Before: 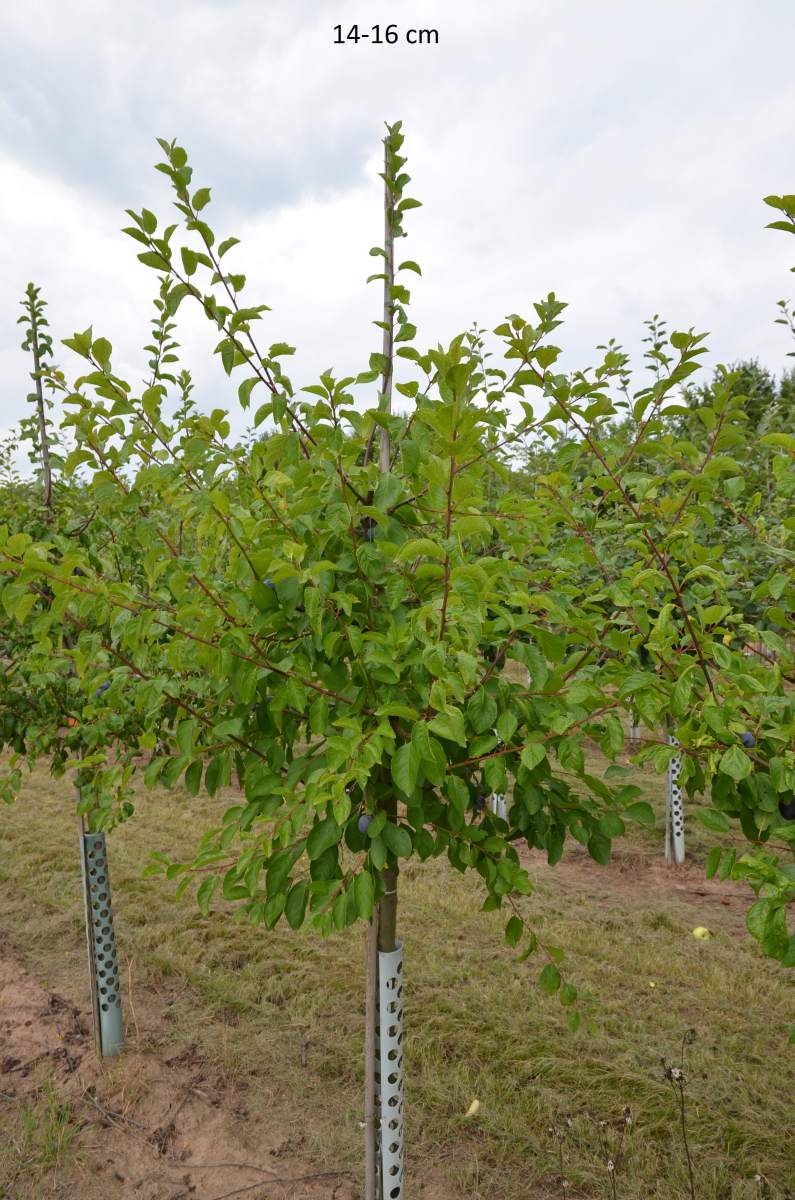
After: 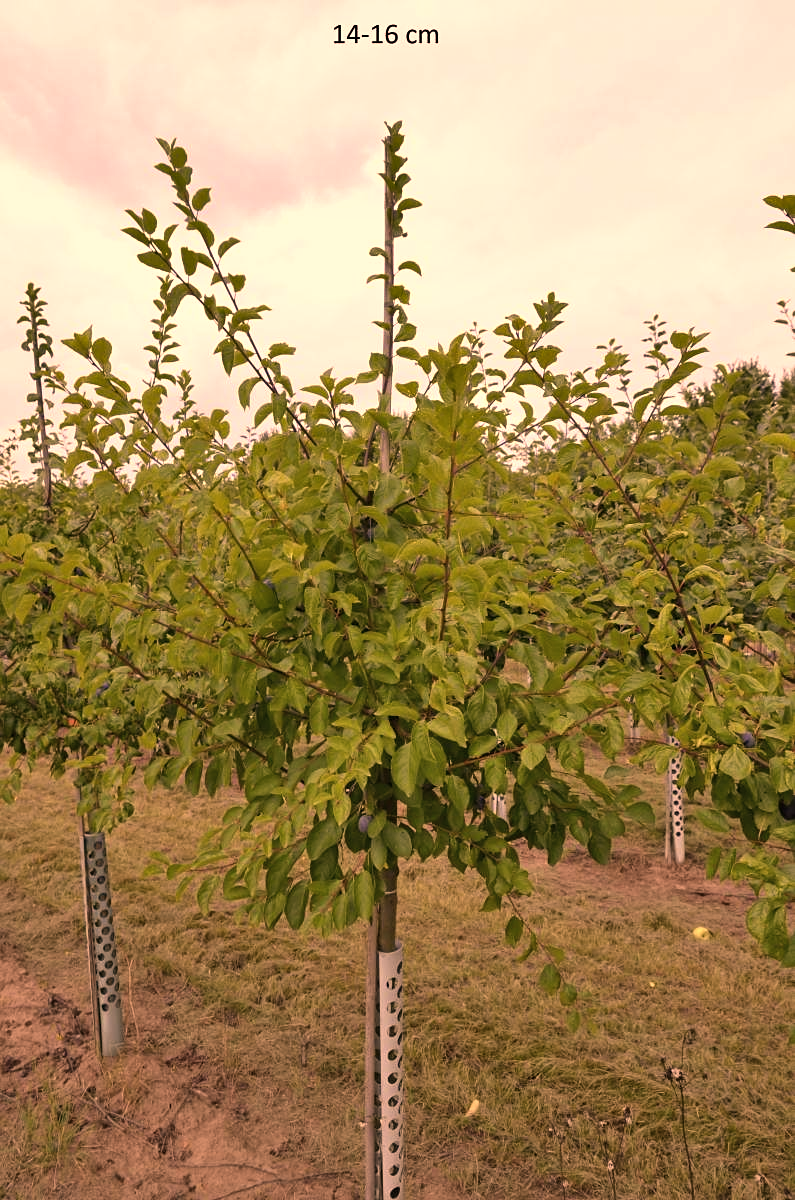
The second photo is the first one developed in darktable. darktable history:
color balance: contrast 10%
shadows and highlights: shadows 75, highlights -25, soften with gaussian
sharpen: amount 0.2
color correction: highlights a* 40, highlights b* 40, saturation 0.69
